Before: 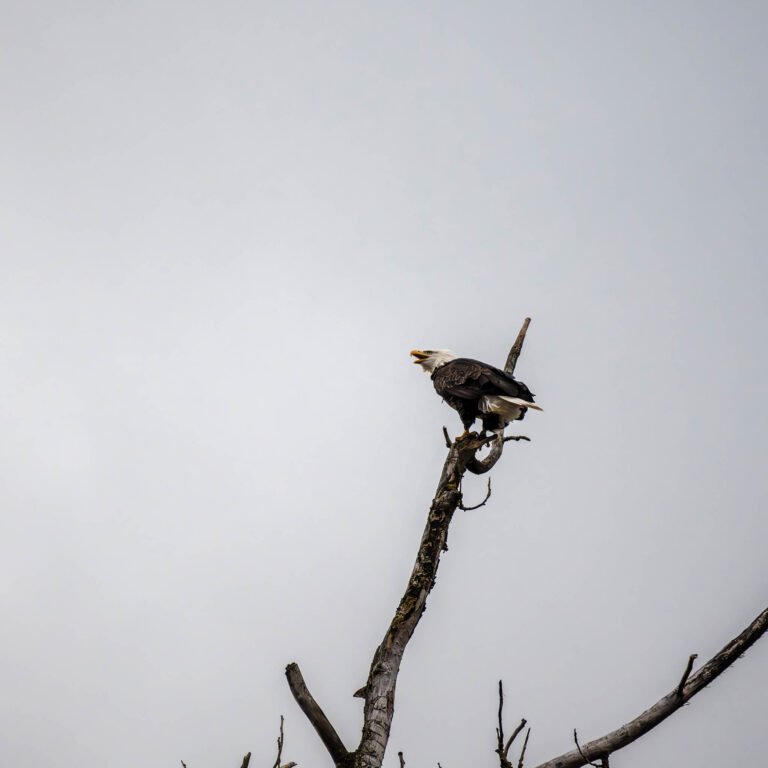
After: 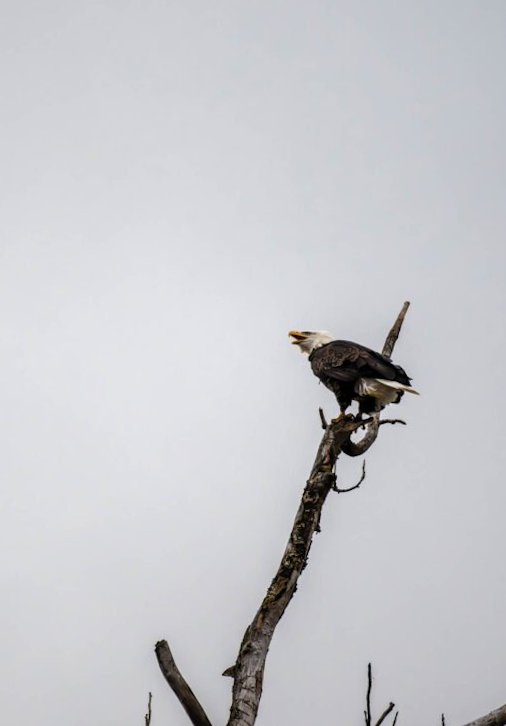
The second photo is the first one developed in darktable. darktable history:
rotate and perspective: rotation 1.57°, crop left 0.018, crop right 0.982, crop top 0.039, crop bottom 0.961
crop and rotate: left 15.754%, right 17.579%
